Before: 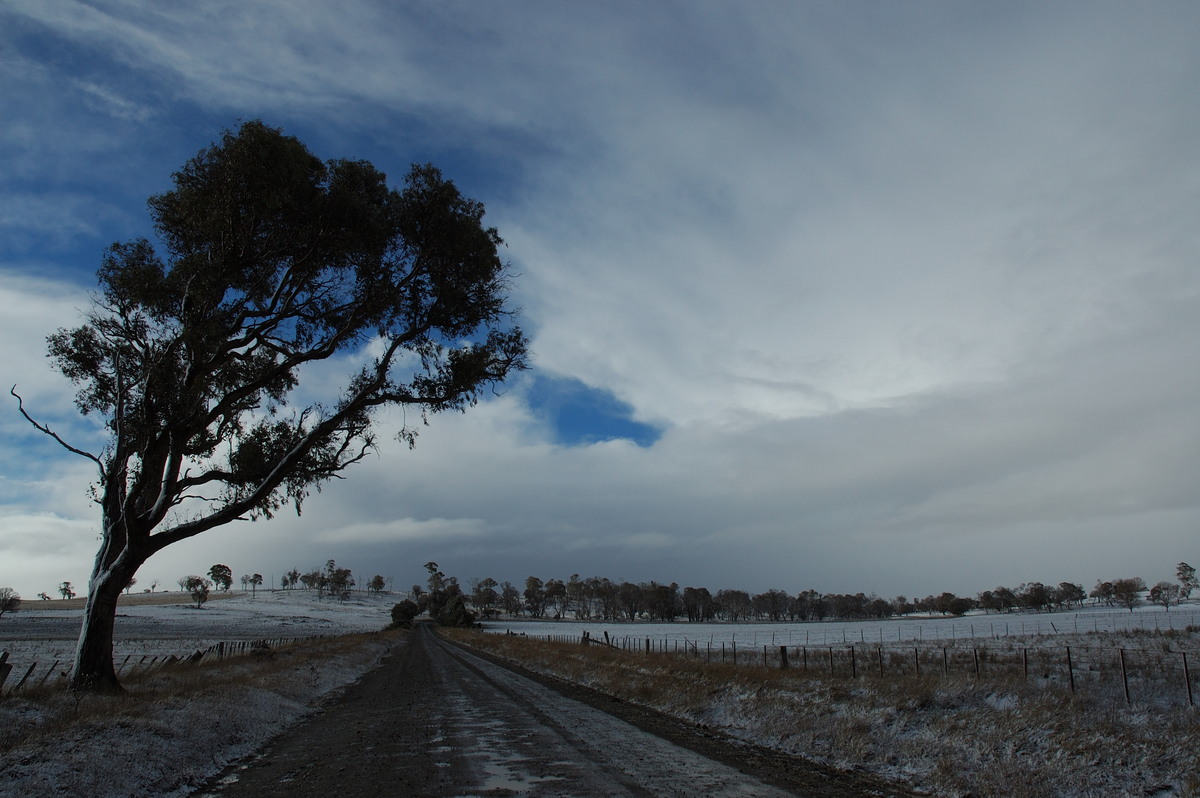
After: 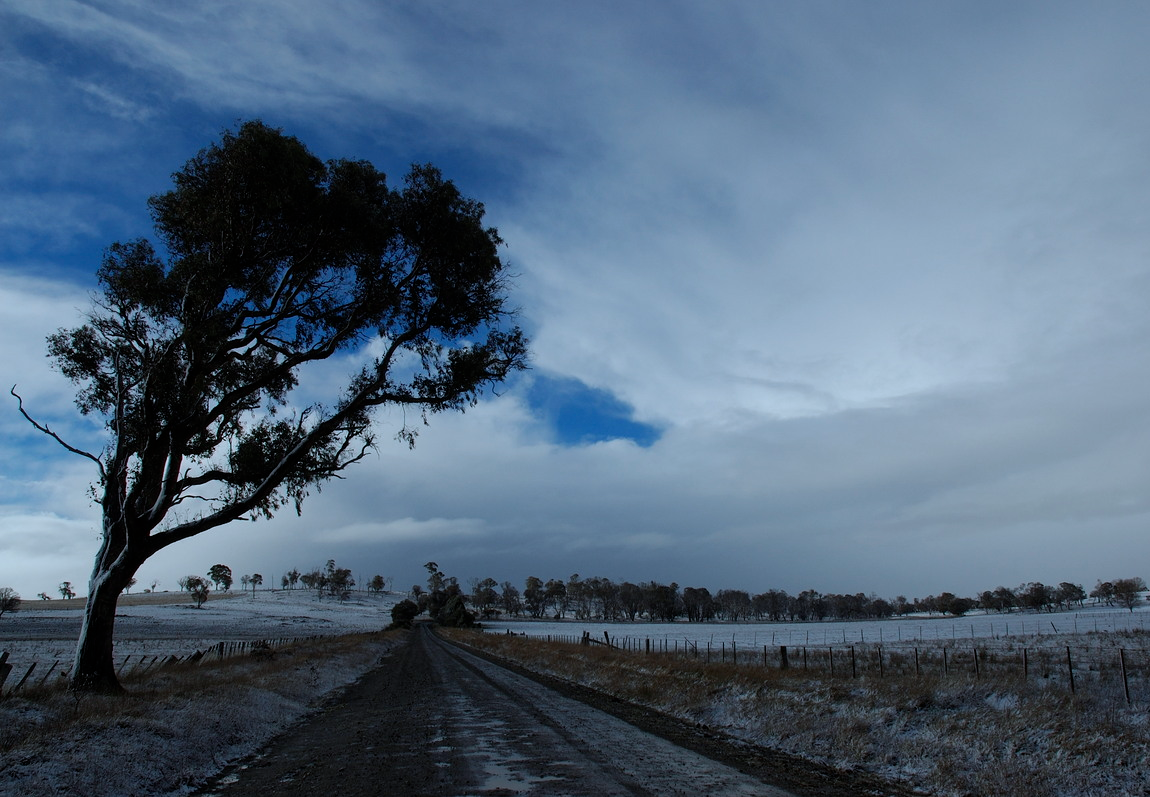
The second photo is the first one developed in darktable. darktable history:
color calibration: x 0.37, y 0.382, temperature 4316.81 K
crop: right 4.166%, bottom 0.023%
